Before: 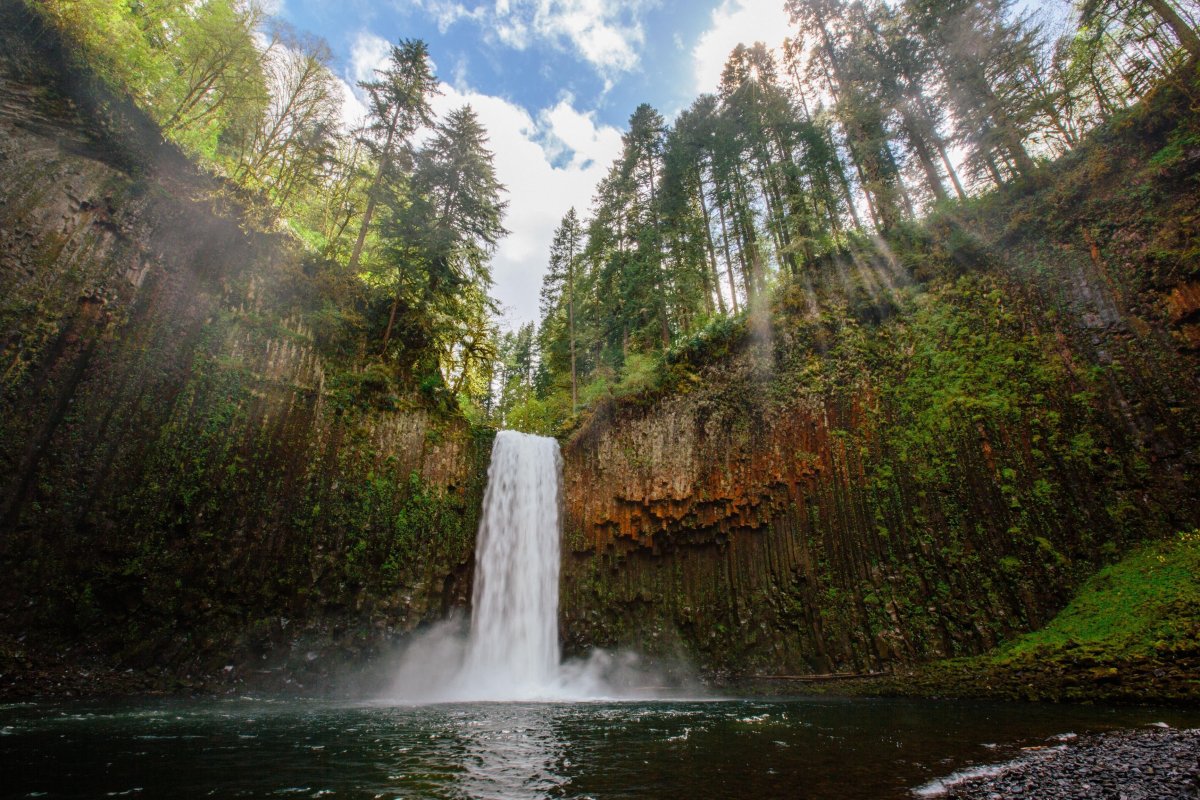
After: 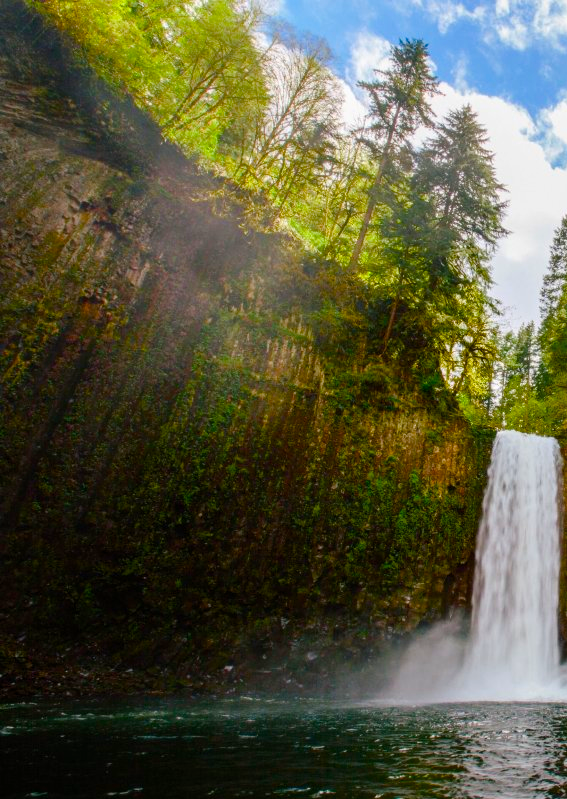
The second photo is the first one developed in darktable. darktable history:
contrast brightness saturation: contrast 0.076, saturation 0.023
color balance rgb: perceptual saturation grading › global saturation 39.532%, perceptual saturation grading › highlights -25.666%, perceptual saturation grading › mid-tones 34.668%, perceptual saturation grading › shadows 34.752%, global vibrance 20%
crop and rotate: left 0.033%, top 0%, right 52.679%
